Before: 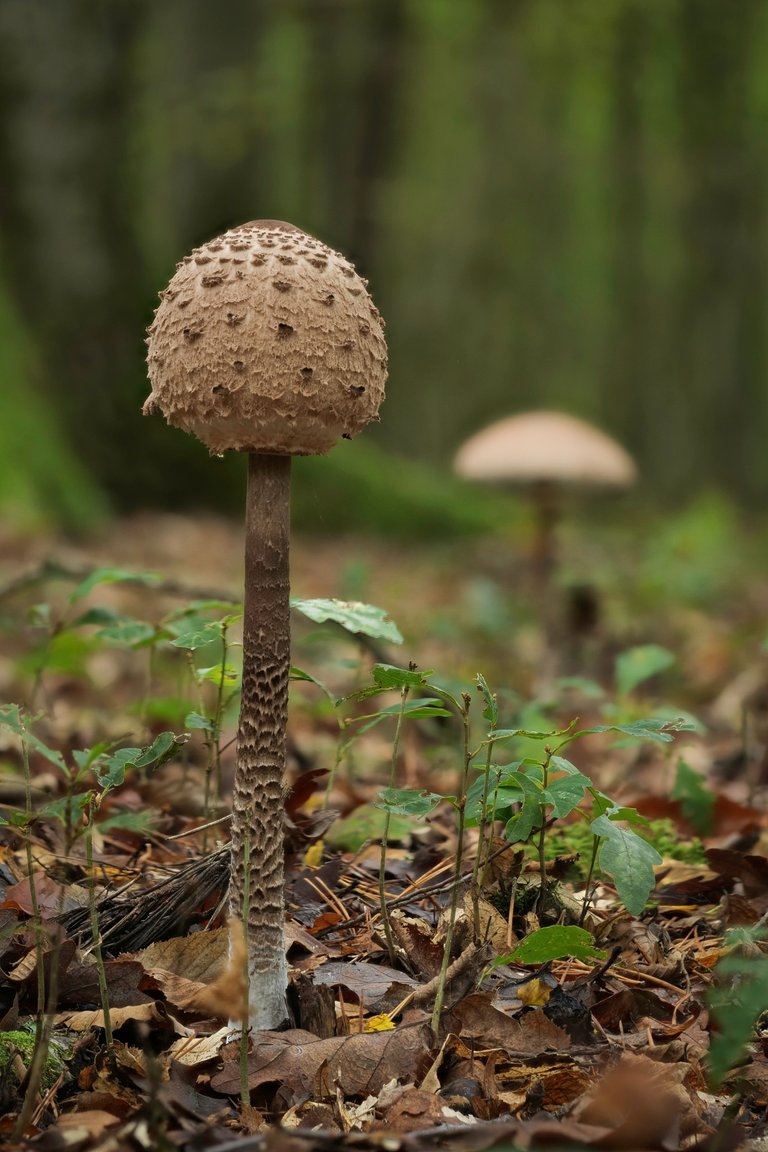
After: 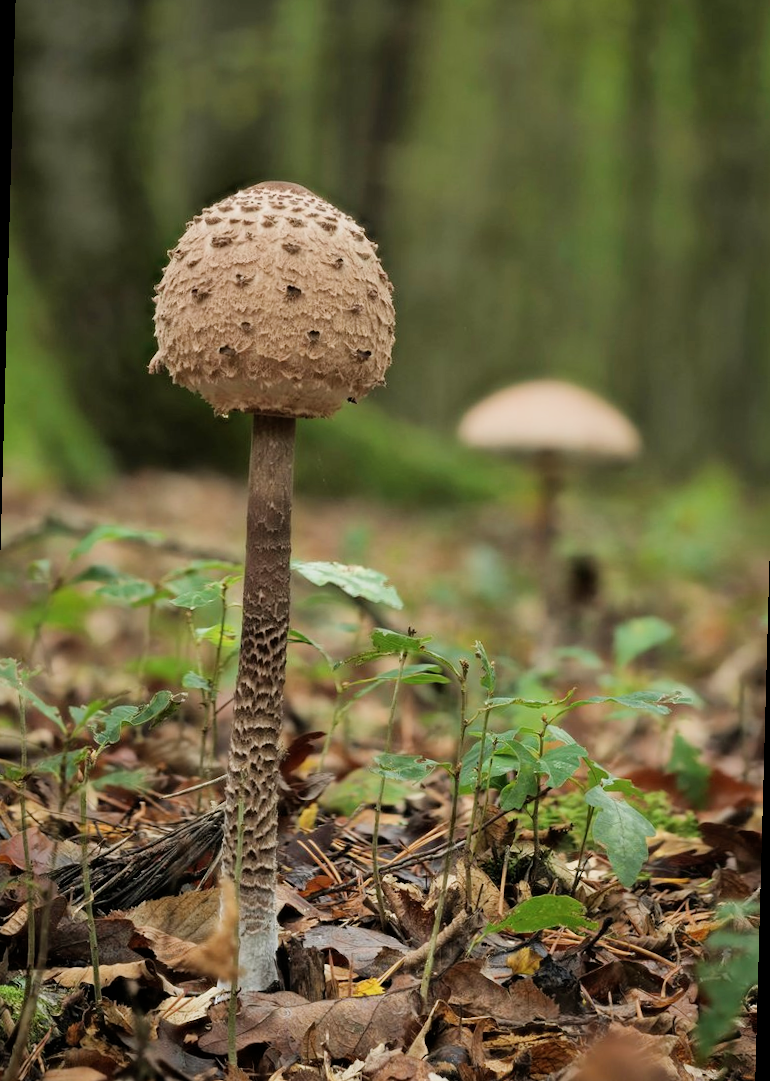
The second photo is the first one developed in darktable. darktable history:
rotate and perspective: rotation 1.57°, crop left 0.018, crop right 0.982, crop top 0.039, crop bottom 0.961
contrast brightness saturation: saturation -0.05
exposure: exposure 0.657 EV, compensate highlight preservation false
filmic rgb: white relative exposure 3.9 EV, hardness 4.26
